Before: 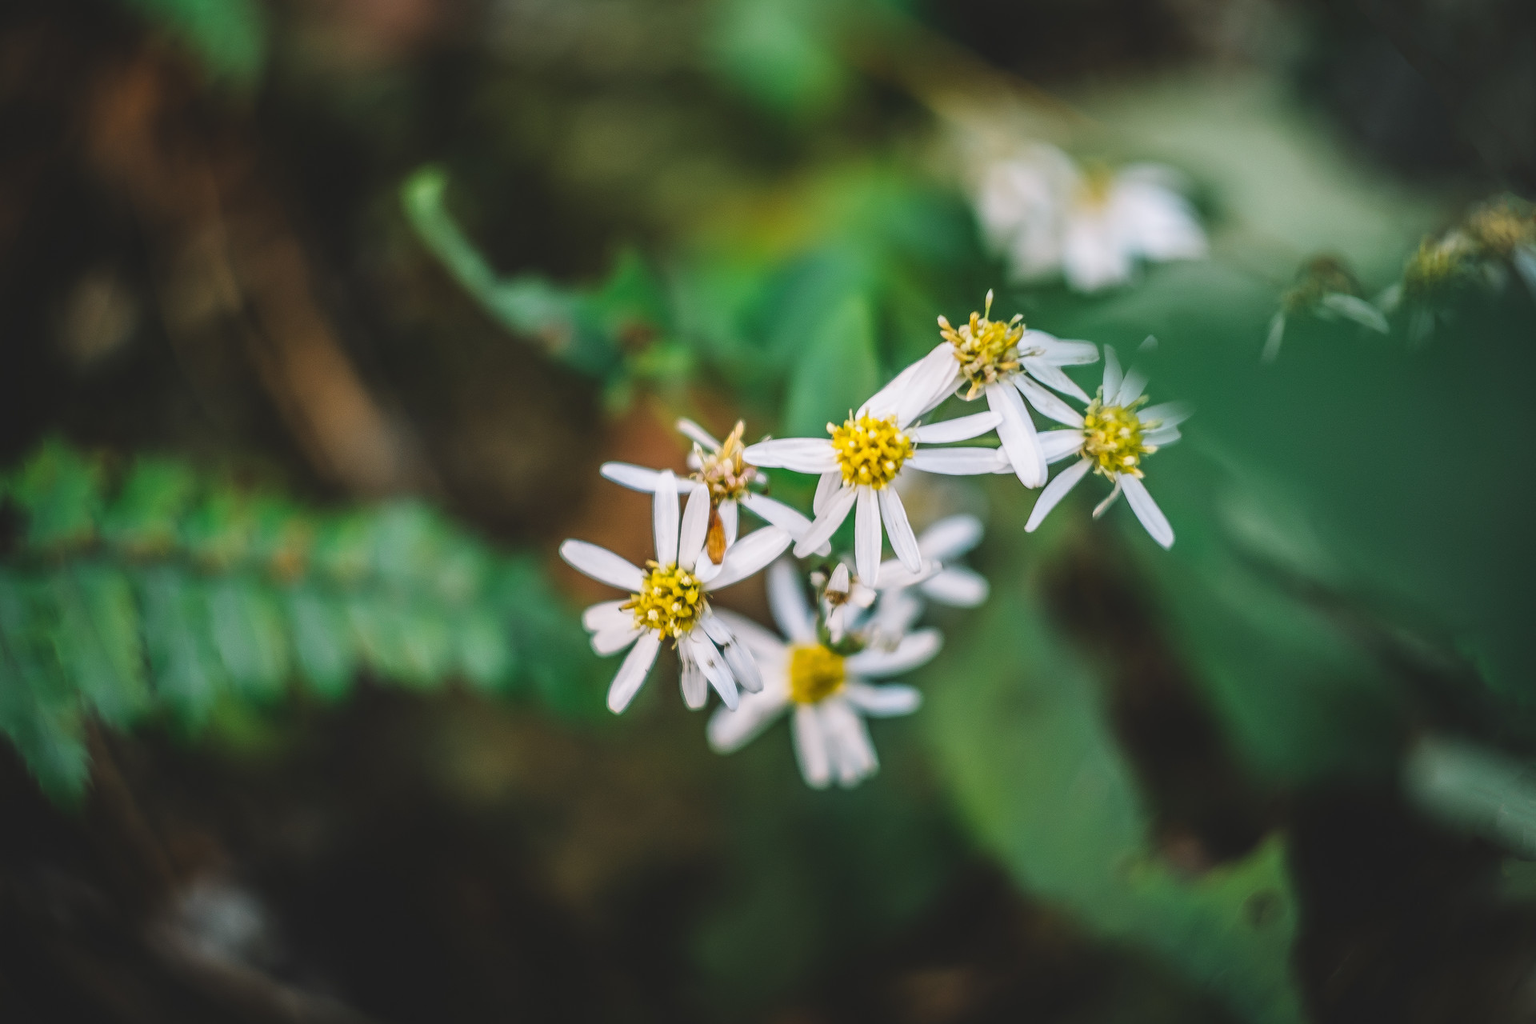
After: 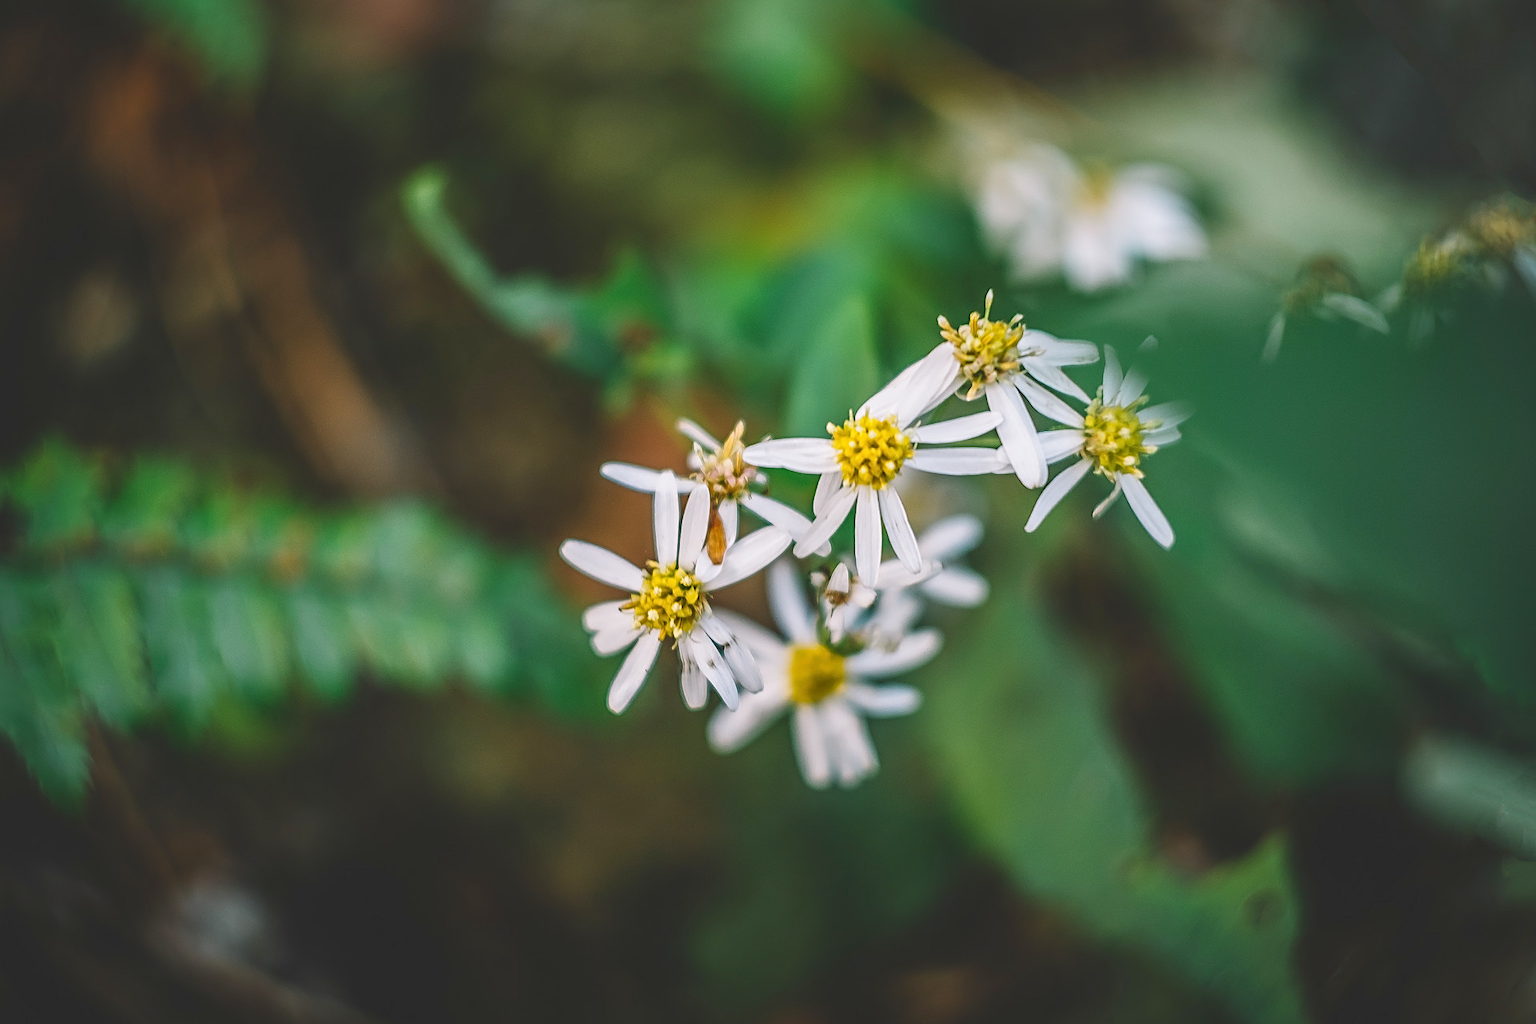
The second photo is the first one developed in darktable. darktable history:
tone curve: curves: ch0 [(0, 0.042) (0.129, 0.18) (0.501, 0.497) (1, 1)], color space Lab, linked channels, preserve colors none
sharpen: on, module defaults
